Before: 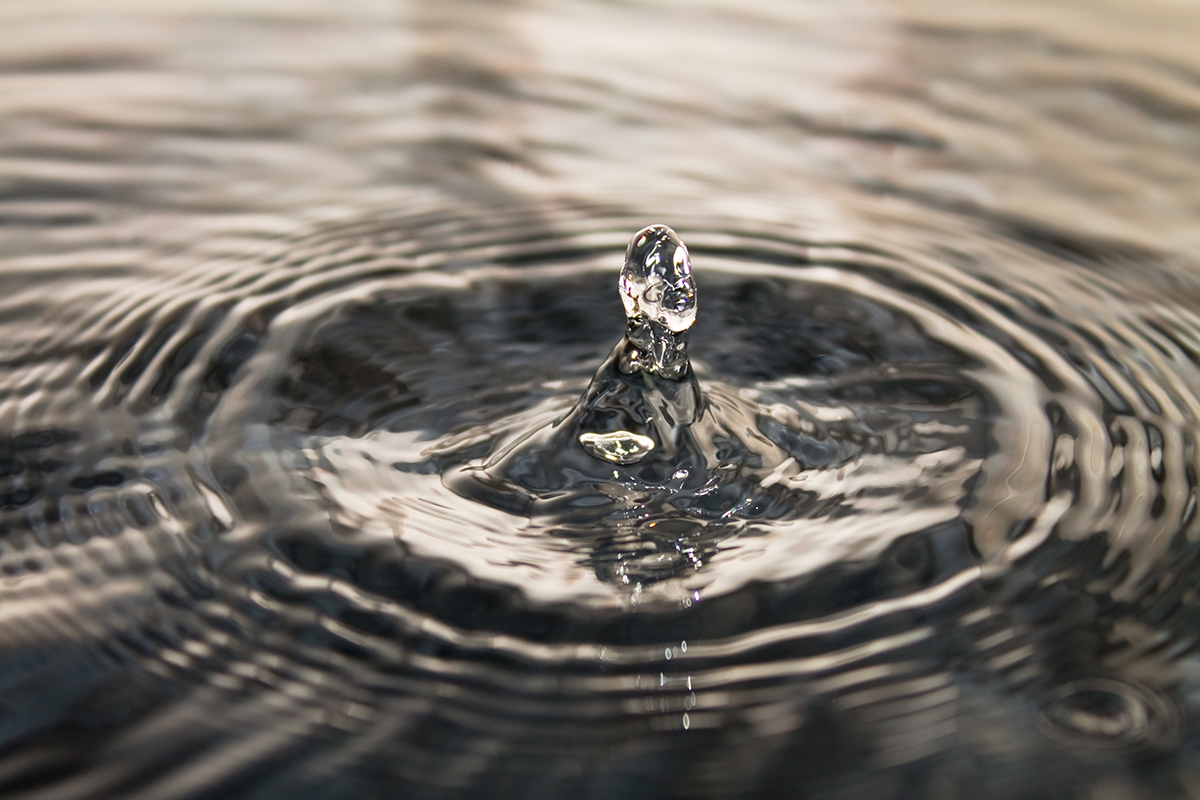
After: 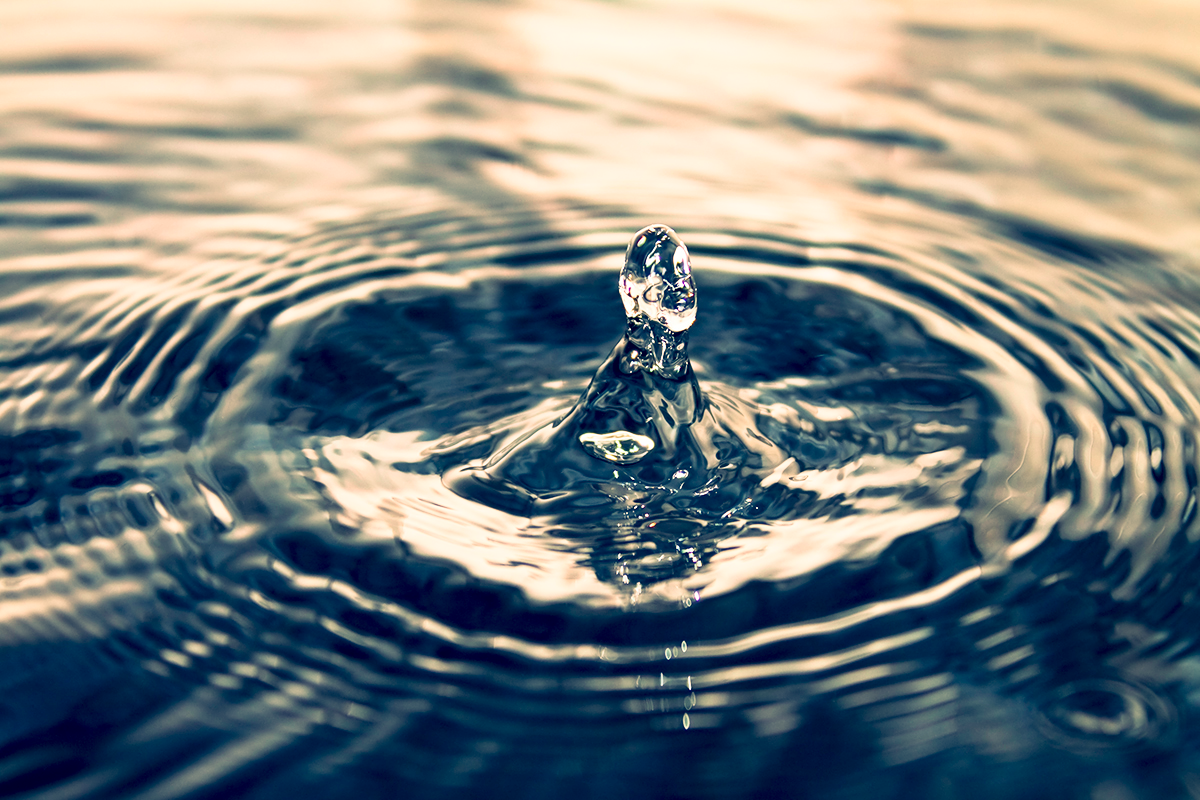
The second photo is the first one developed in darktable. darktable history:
tone curve: preserve colors none
color look up table: target L [92.2, 82.98, 67.16, 46.47, 200, 100, 95.94, 89.07, 79.45, 77.46, 68.4, 59.35, 60.78, 53.22, 35.38, 63.11, 61.46, 41.53, 35.47, 26, 80.01, 80.15, 58.43, 52.65, 0 ×25], target a [3.197, -20.85, -50.73, -25.6, 0, 0, -0.099, -1.524, 19.01, 27.96, 44.07, -8.236, 67.13, 70.91, 15.09, 1.154, 66.2, 1.974, -6.857, 21.77, -40.56, 0.522, -31.04, -16.85, 0 ×25], target b [10.9, 54.68, 28.69, 11.75, 0, 0, 6.493, 59.65, 67.4, 26.28, 58.09, 1.689, 18.36, 26.64, -2.379, -13.12, -1.867, -45.51, -15.1, -38.18, 9.657, 13.51, -17.46, -20.48, 0 ×25], num patches 24
